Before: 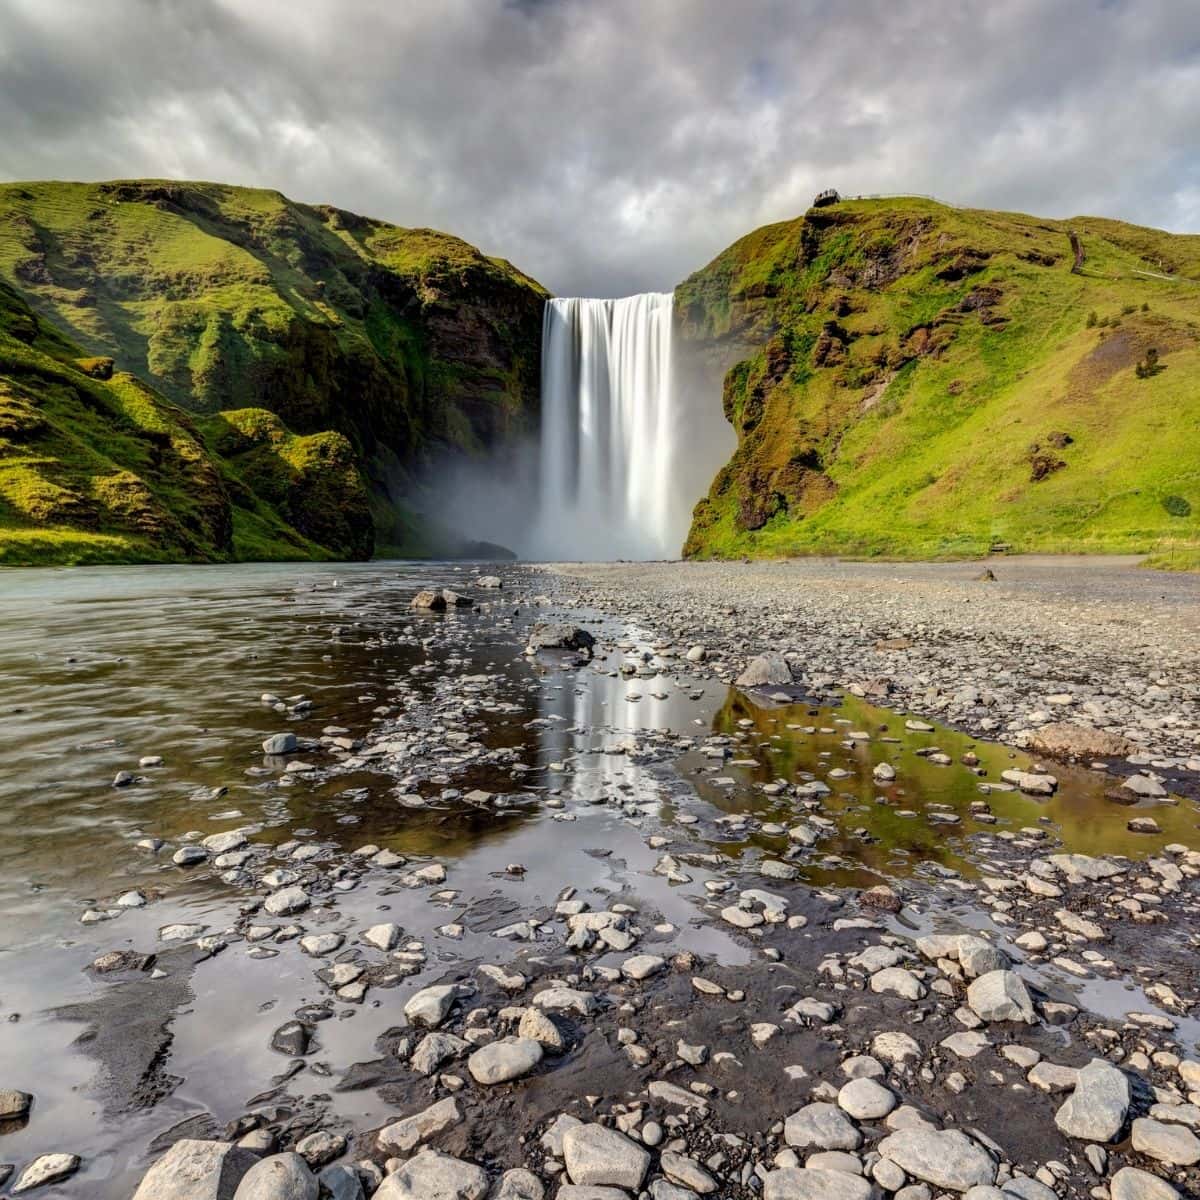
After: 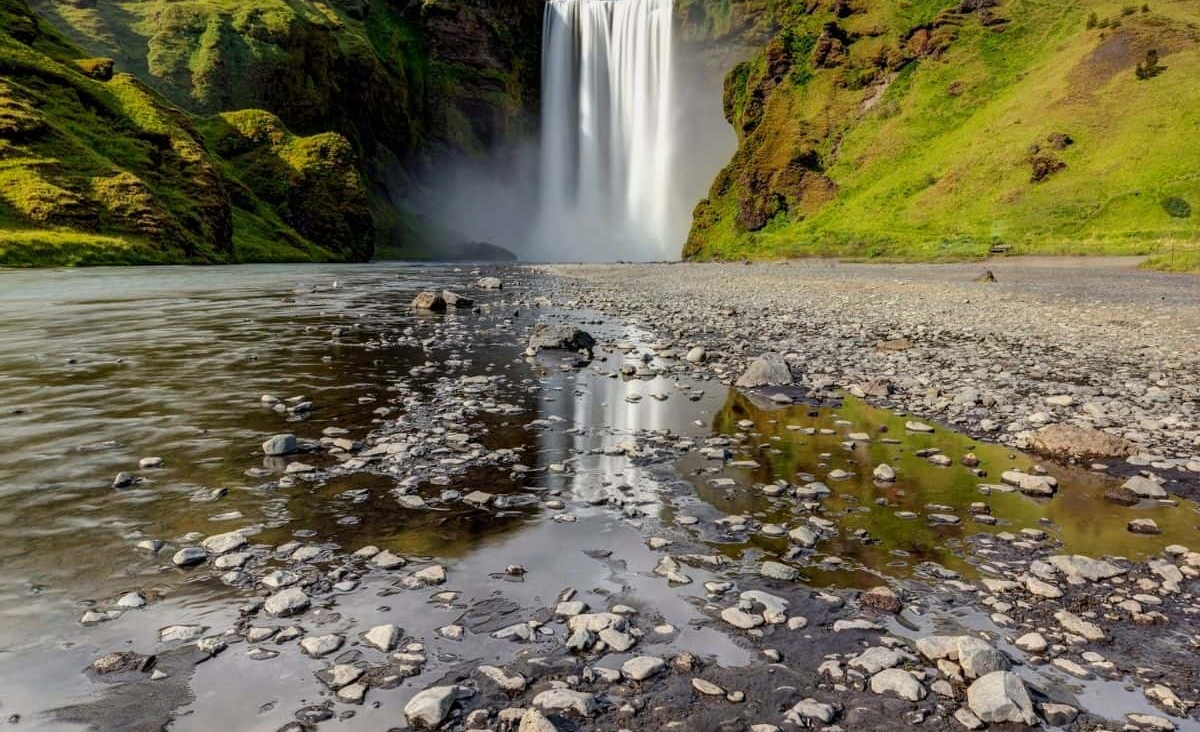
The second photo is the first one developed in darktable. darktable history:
exposure: exposure -0.156 EV, compensate highlight preservation false
crop and rotate: top 24.993%, bottom 13.933%
